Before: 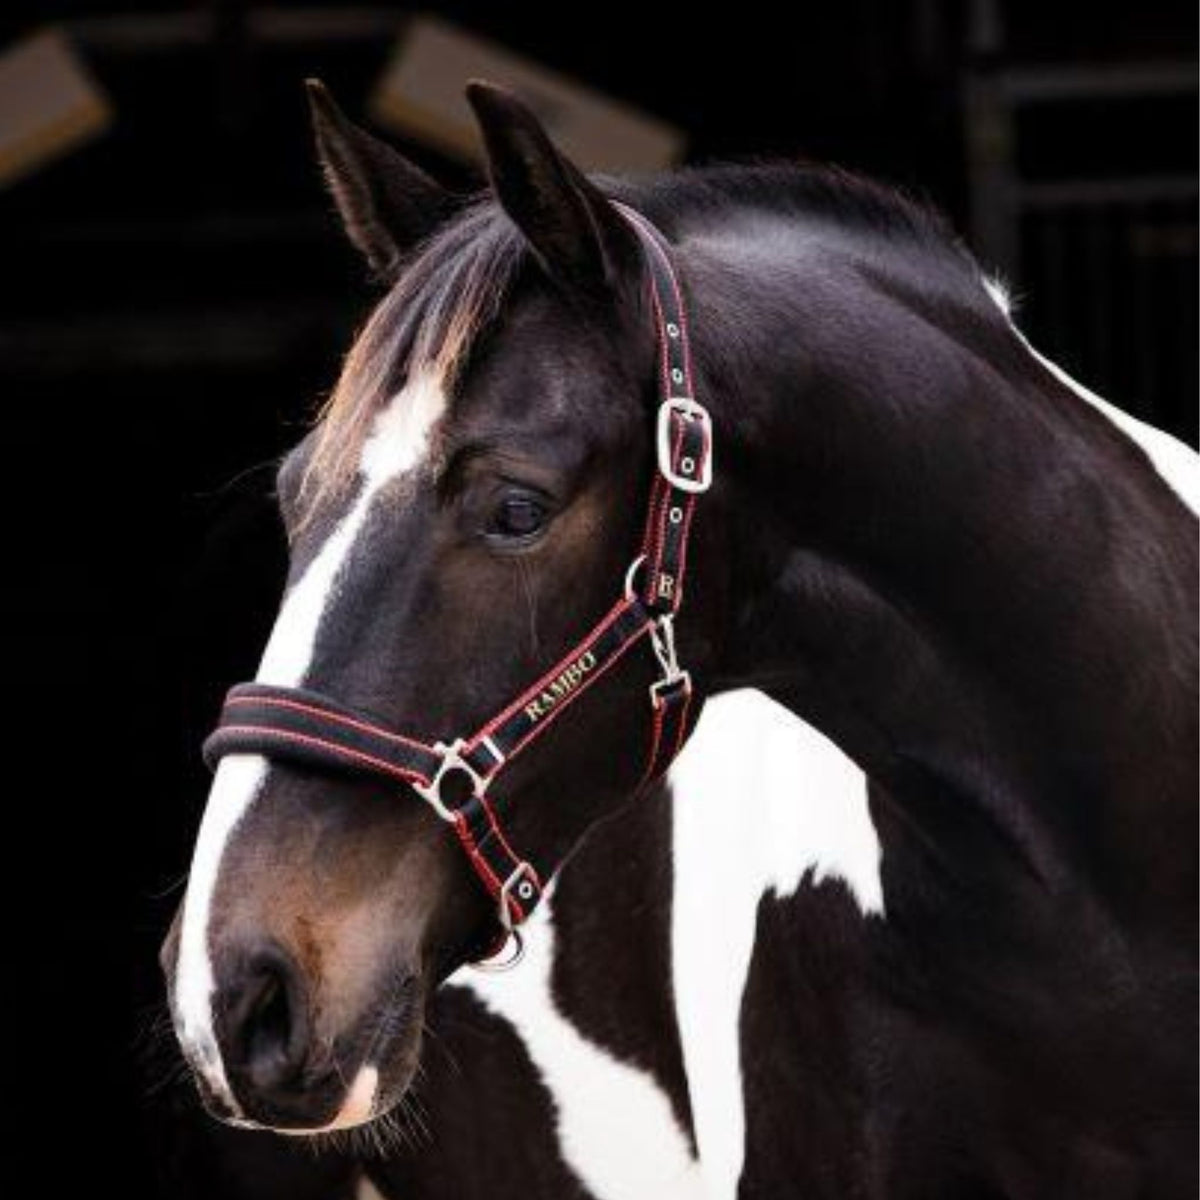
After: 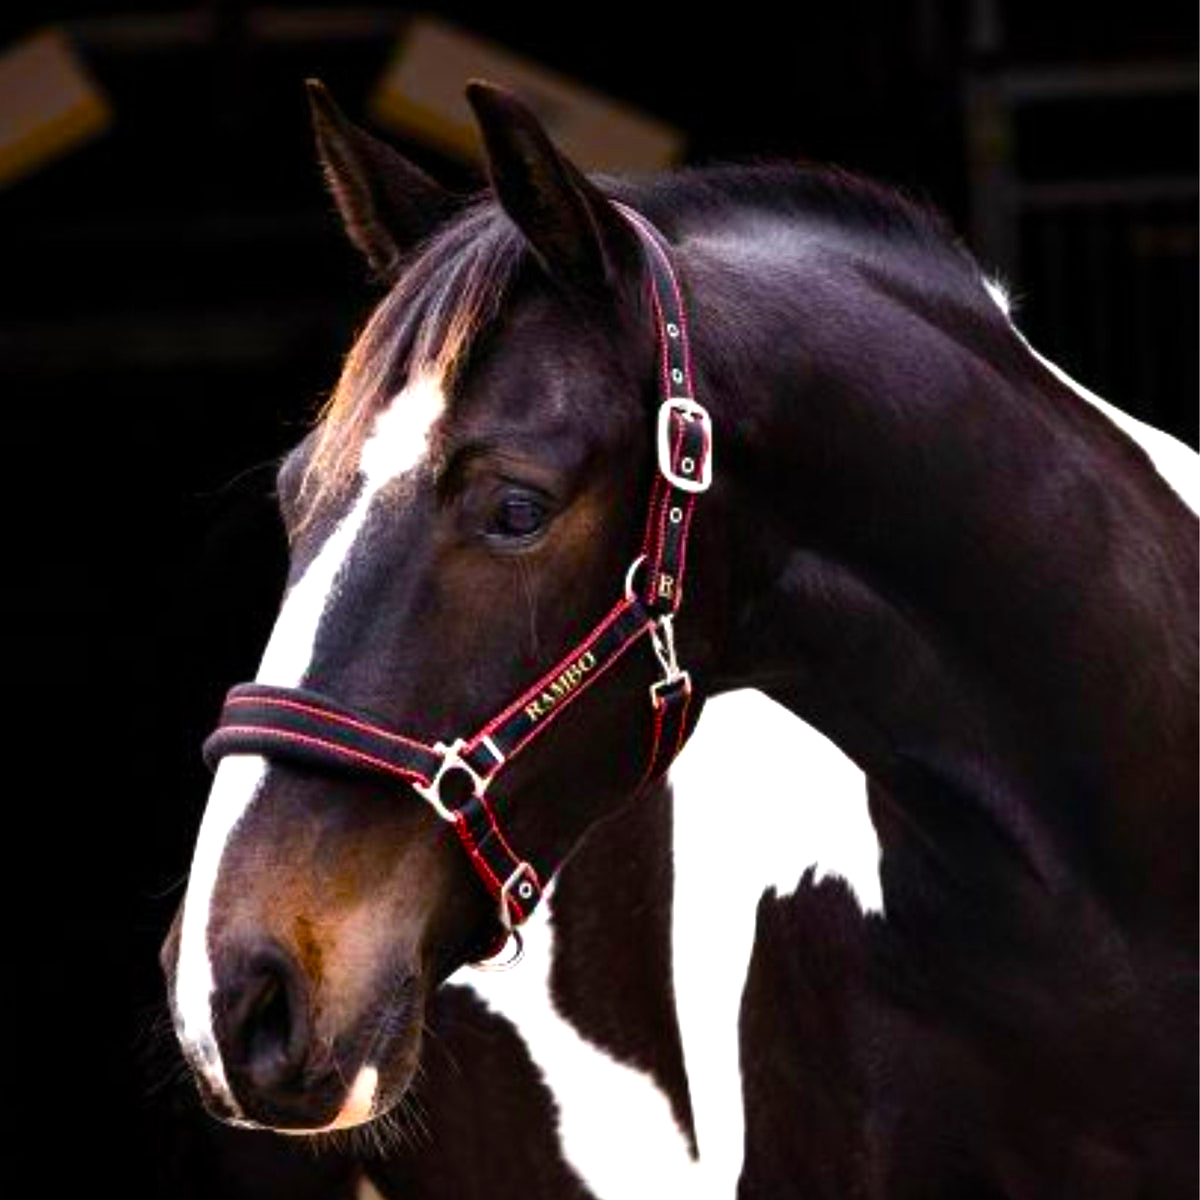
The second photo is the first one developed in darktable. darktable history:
color balance rgb: linear chroma grading › global chroma 9%, perceptual saturation grading › global saturation 36%, perceptual saturation grading › shadows 35%, perceptual brilliance grading › global brilliance 15%, perceptual brilliance grading › shadows -35%, global vibrance 15%
